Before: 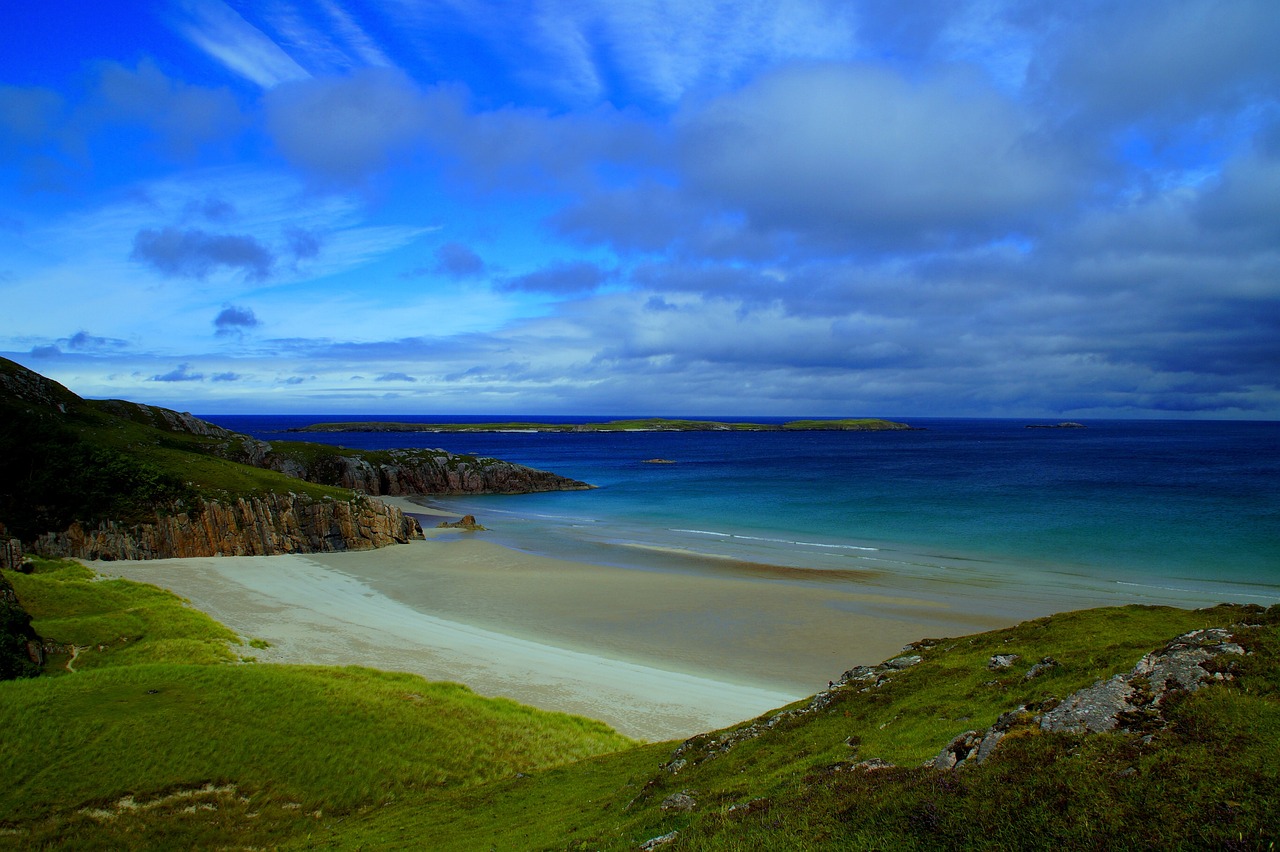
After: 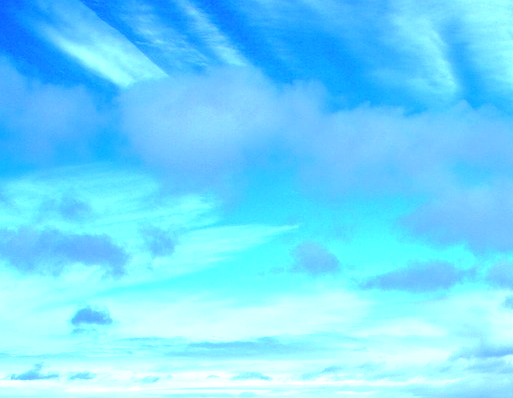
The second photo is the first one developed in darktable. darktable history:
crop and rotate: left 11.259%, top 0.117%, right 48.593%, bottom 53.124%
exposure: black level correction 0, exposure 1.49 EV, compensate highlight preservation false
